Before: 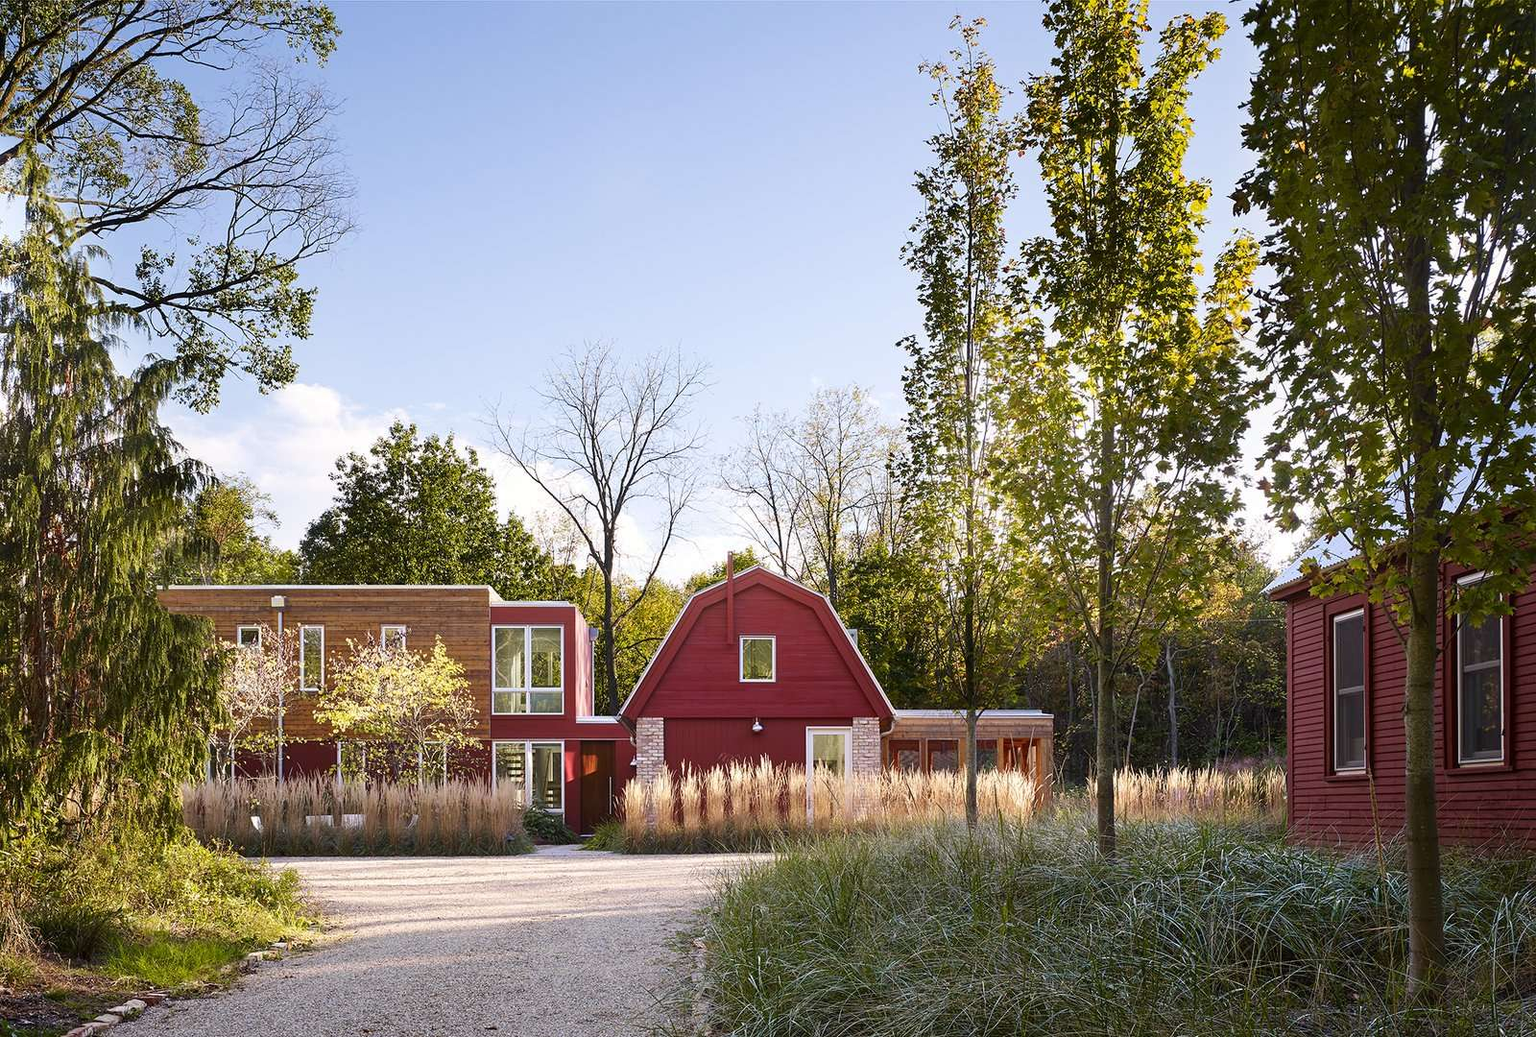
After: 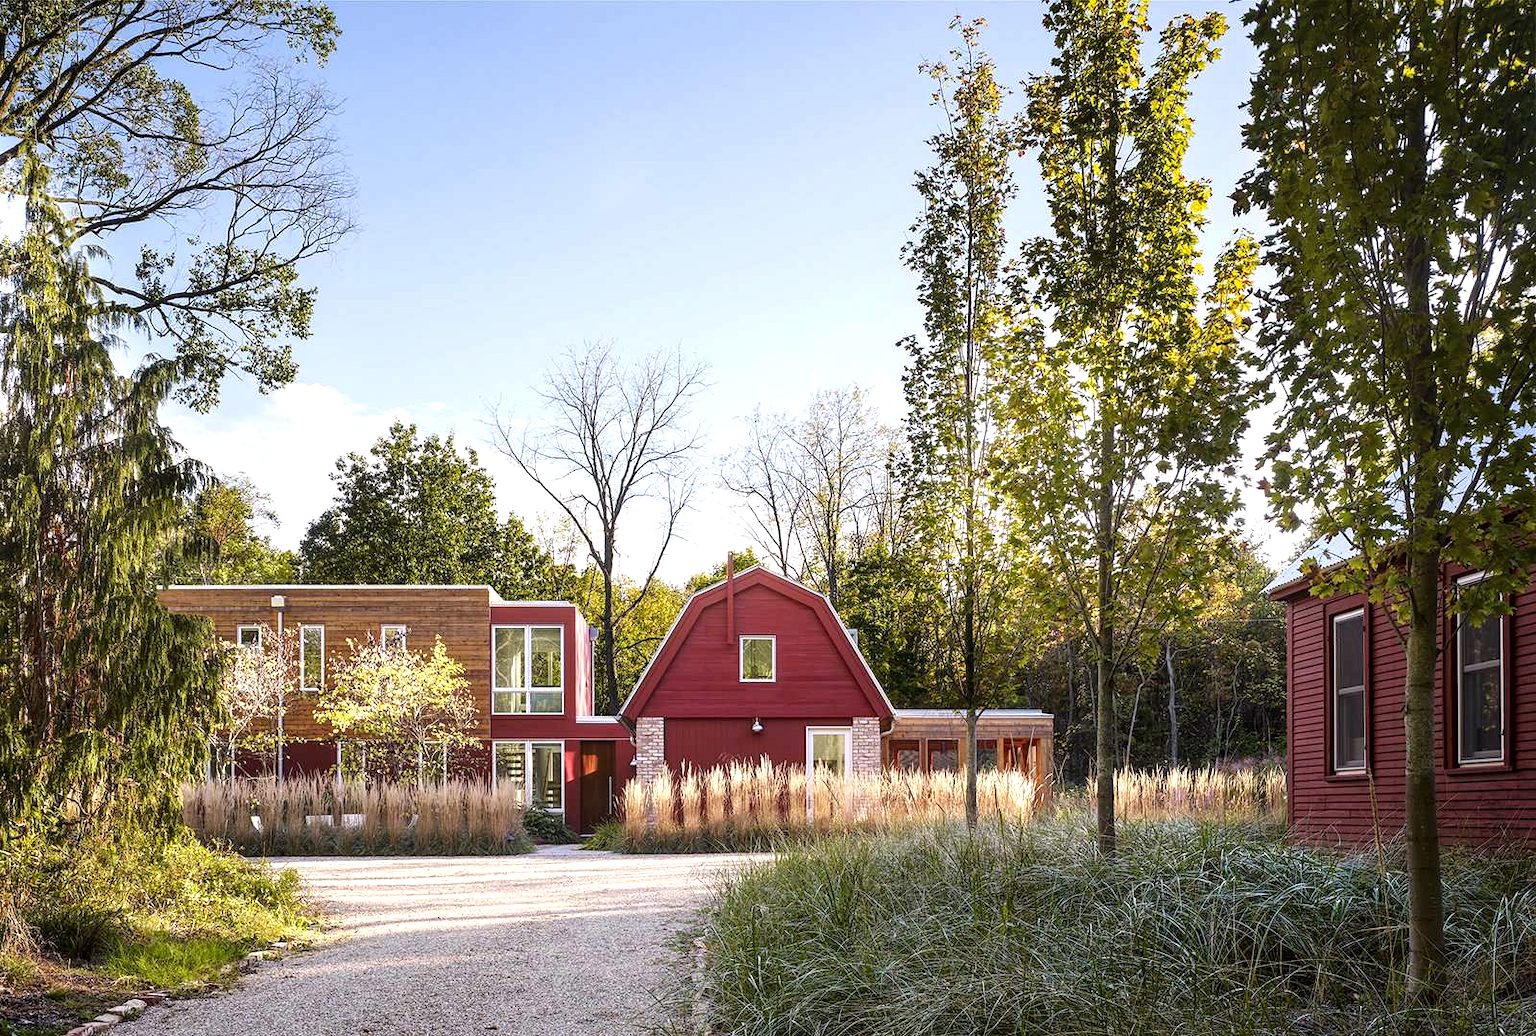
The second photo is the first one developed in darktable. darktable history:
tone equalizer: -8 EV -0.434 EV, -7 EV -0.414 EV, -6 EV -0.344 EV, -5 EV -0.218 EV, -3 EV 0.238 EV, -2 EV 0.348 EV, -1 EV 0.364 EV, +0 EV 0.404 EV
local contrast: on, module defaults
